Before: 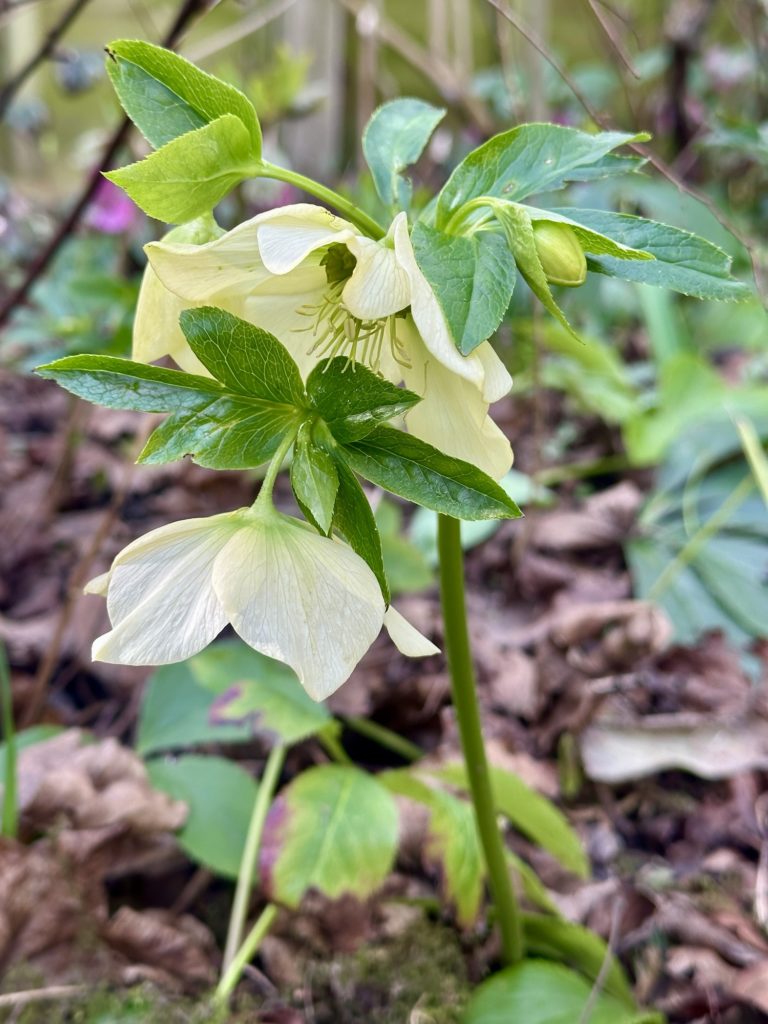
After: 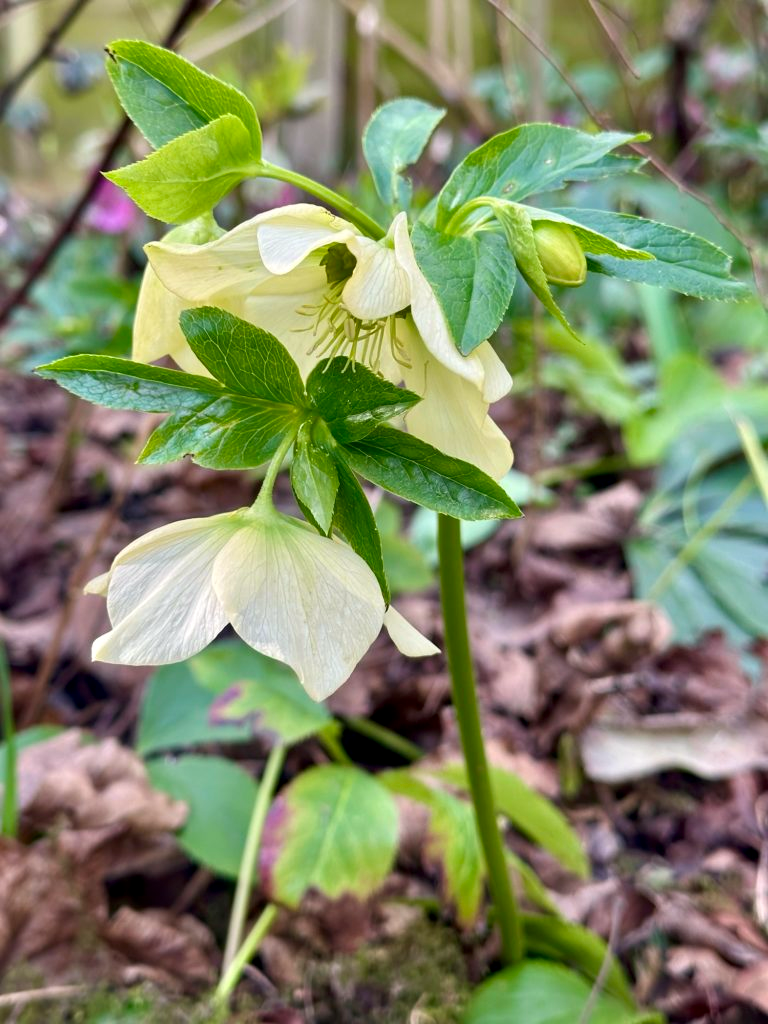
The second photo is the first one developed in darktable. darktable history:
contrast equalizer: y [[0.6 ×6], [0.55 ×6], [0 ×6], [0 ×6], [0 ×6]], mix 0.151
color calibration: x 0.341, y 0.354, temperature 5157.67 K, gamut compression 1.68
